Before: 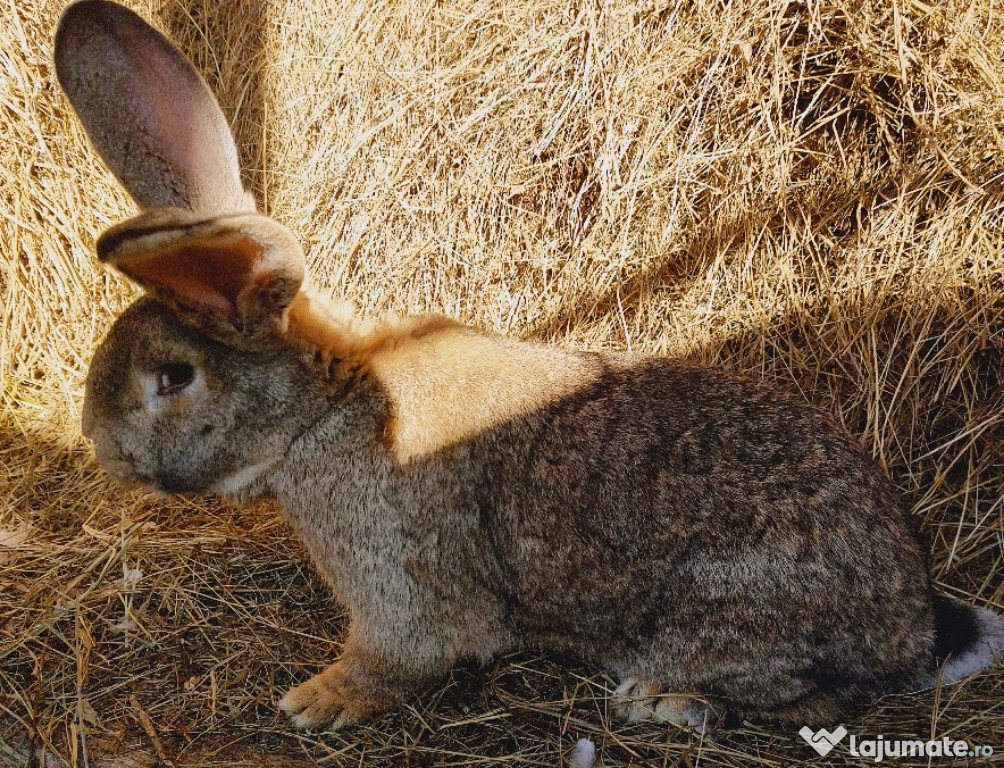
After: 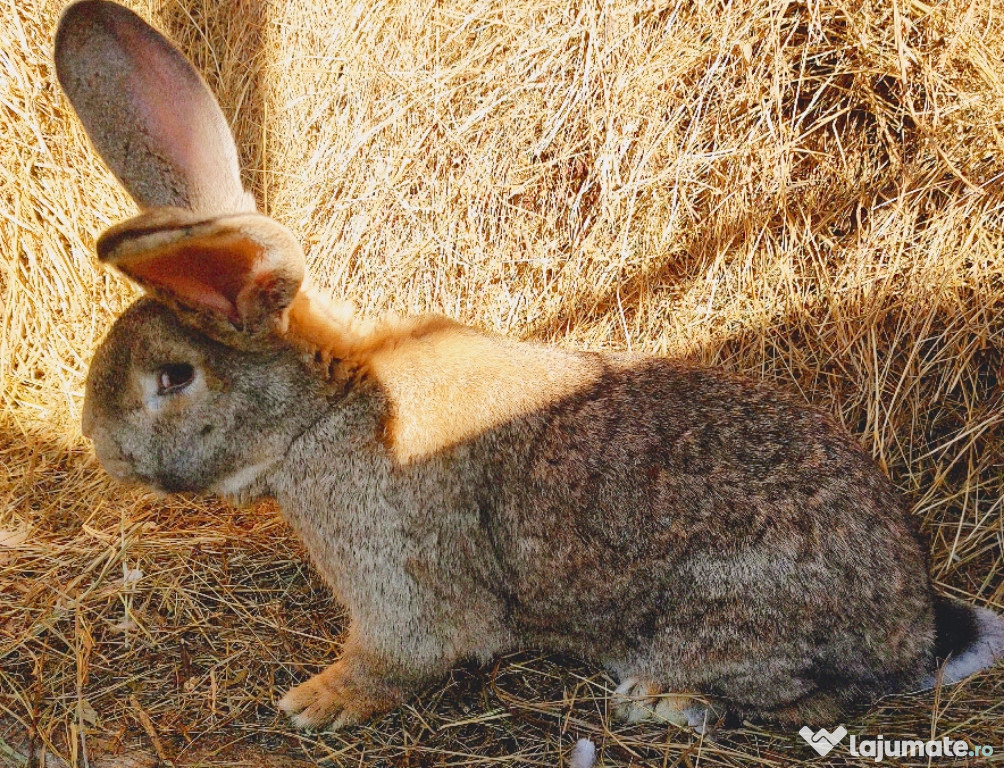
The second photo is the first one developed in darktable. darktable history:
levels: gray 50.85%, levels [0, 0.43, 0.984]
